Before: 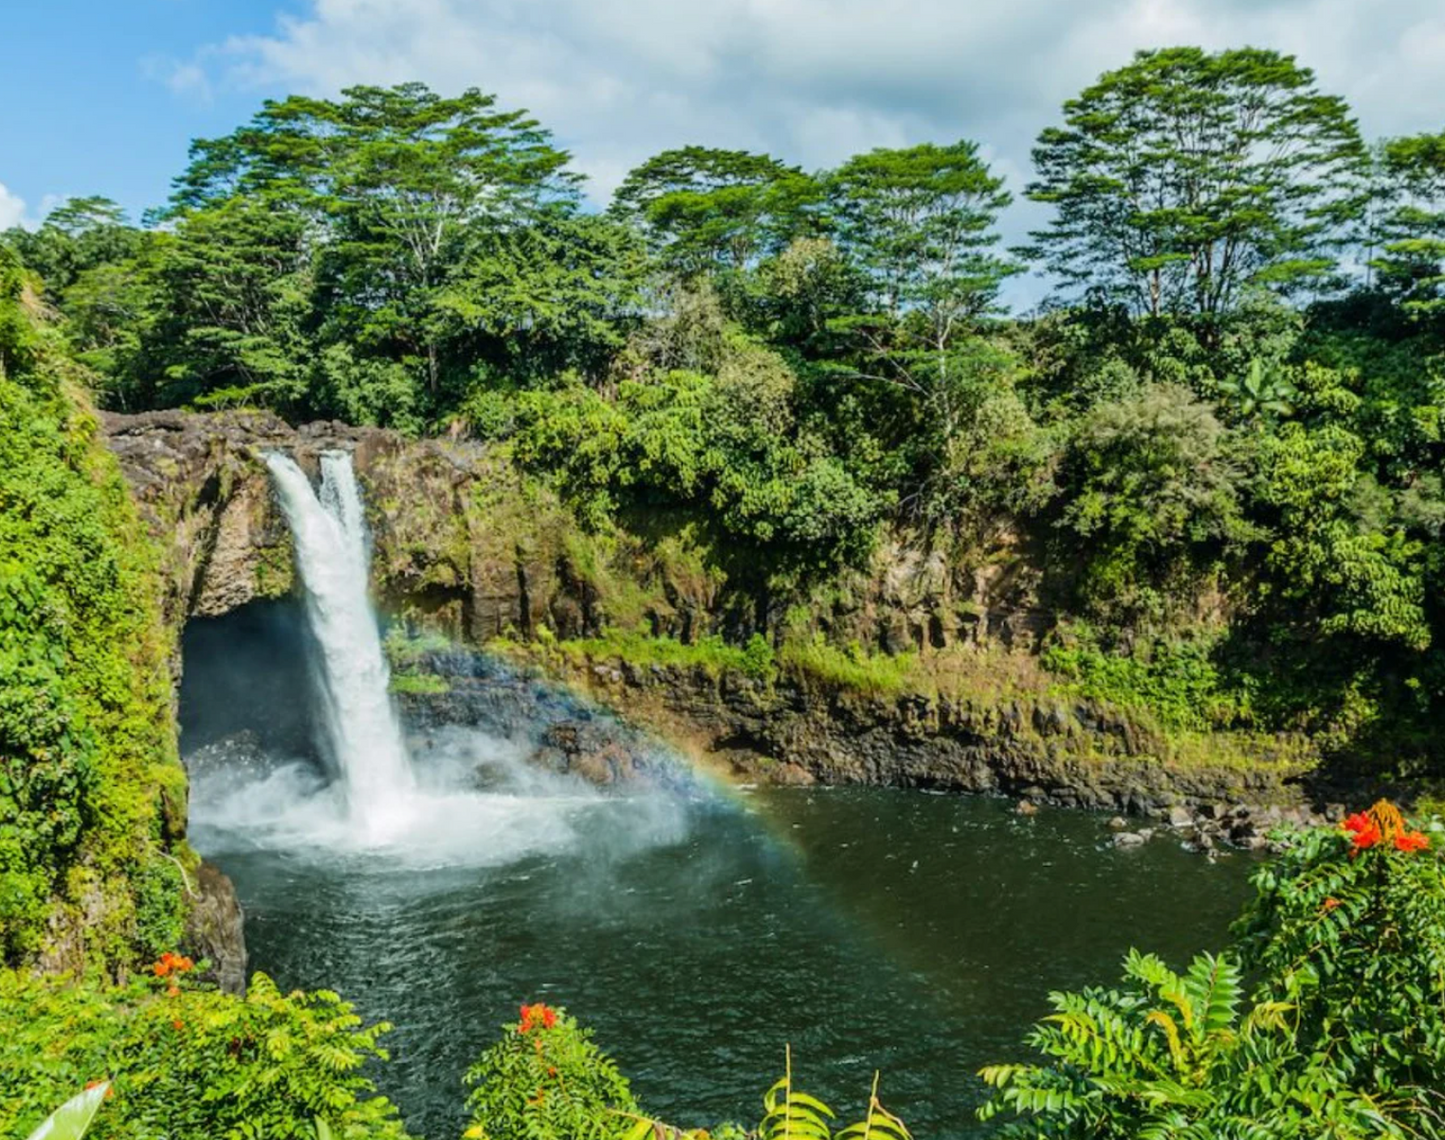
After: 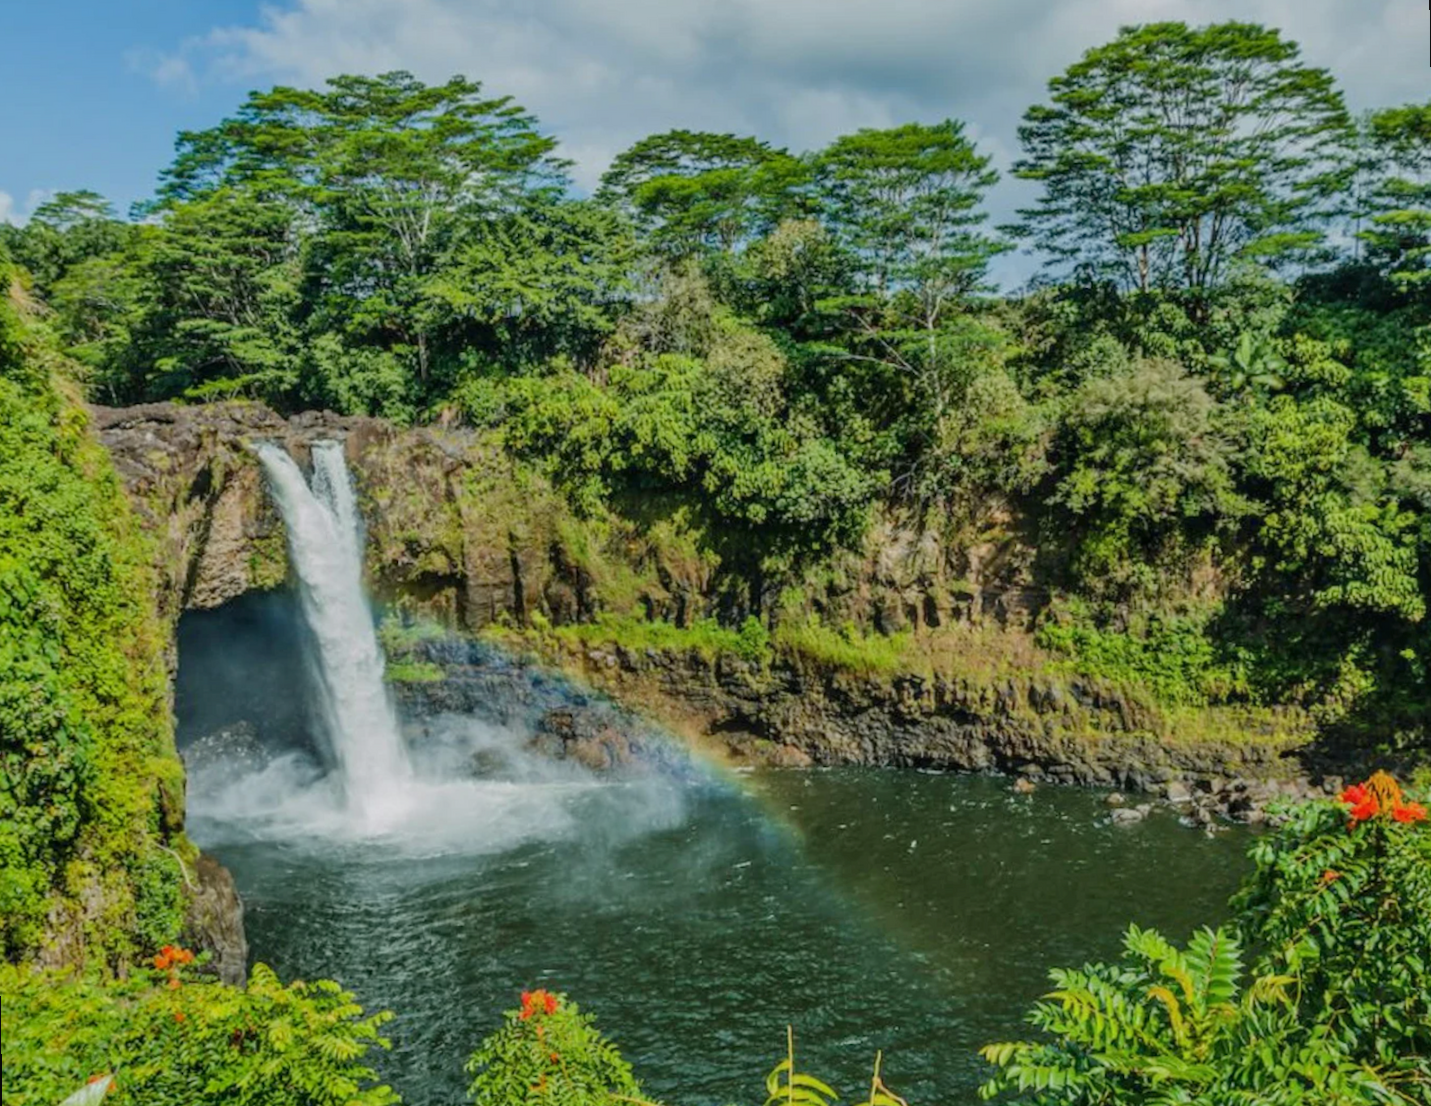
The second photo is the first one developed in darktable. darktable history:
rotate and perspective: rotation -1°, crop left 0.011, crop right 0.989, crop top 0.025, crop bottom 0.975
tone equalizer: -8 EV 0.25 EV, -7 EV 0.417 EV, -6 EV 0.417 EV, -5 EV 0.25 EV, -3 EV -0.25 EV, -2 EV -0.417 EV, -1 EV -0.417 EV, +0 EV -0.25 EV, edges refinement/feathering 500, mask exposure compensation -1.57 EV, preserve details guided filter
local contrast: detail 110%
shadows and highlights: shadows 37.27, highlights -28.18, soften with gaussian
